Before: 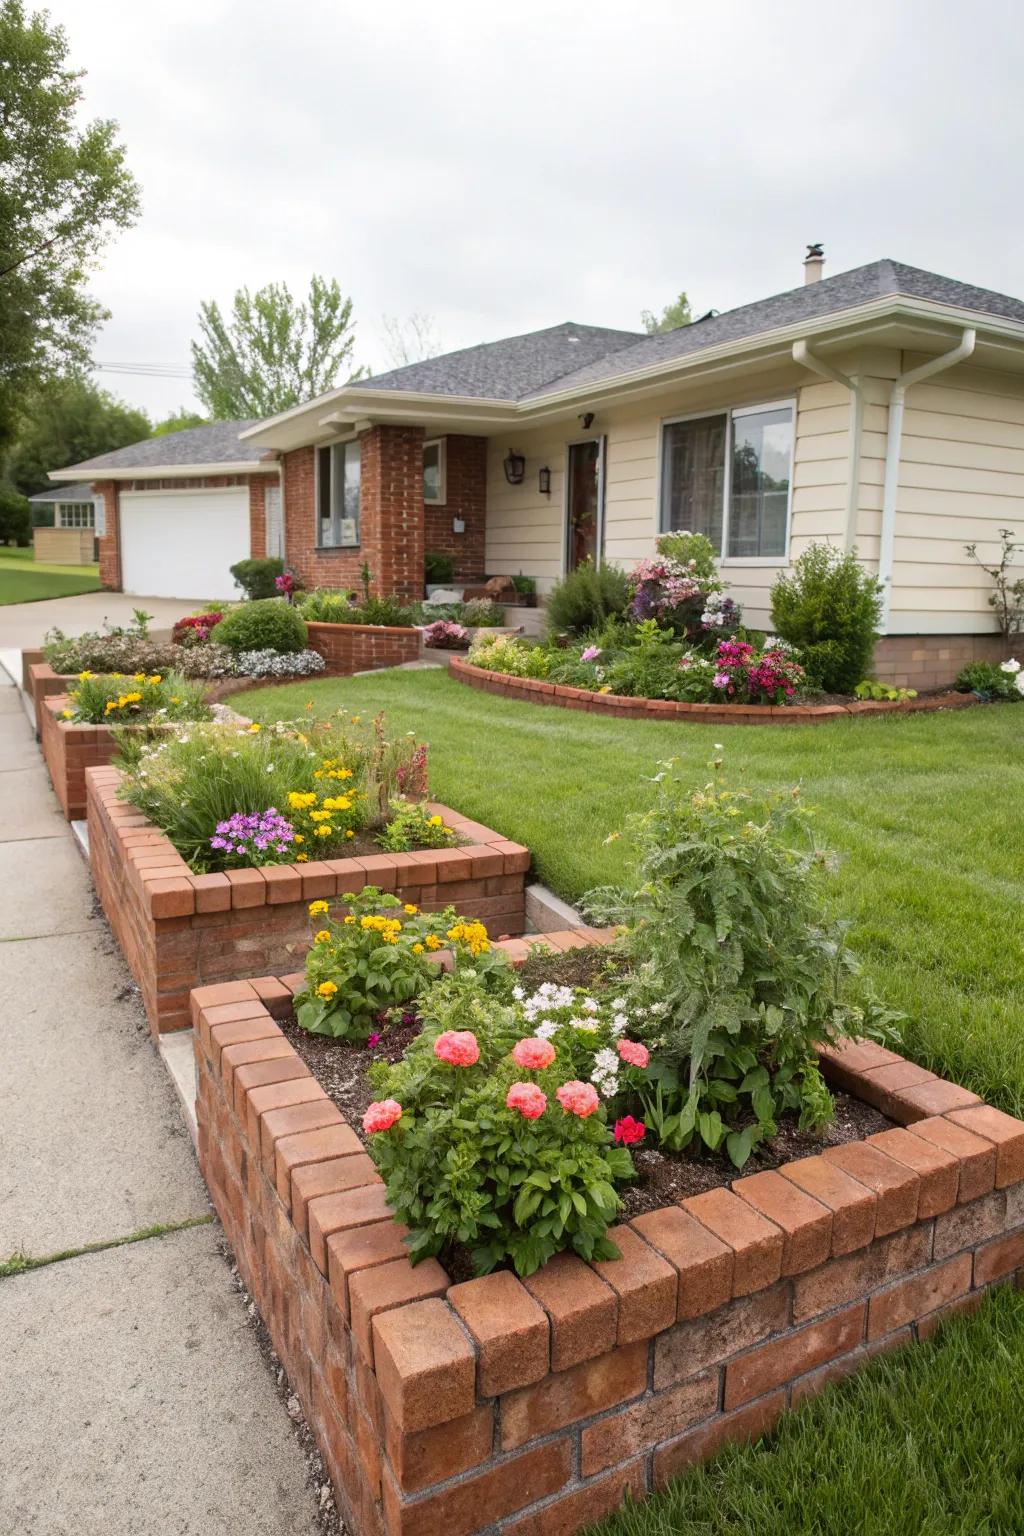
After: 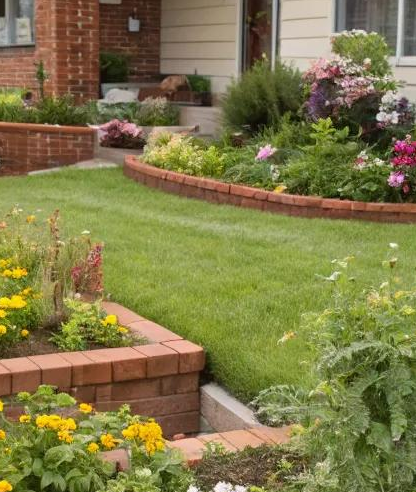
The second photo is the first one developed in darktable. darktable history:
crop: left 31.806%, top 32.622%, right 27.535%, bottom 35.306%
